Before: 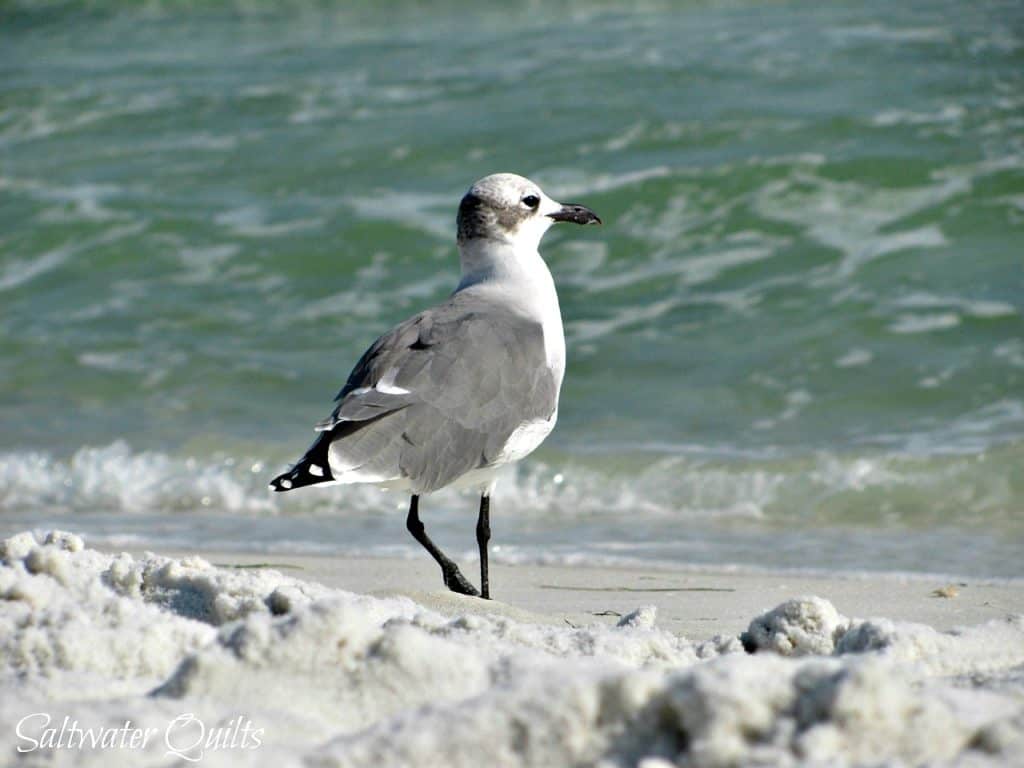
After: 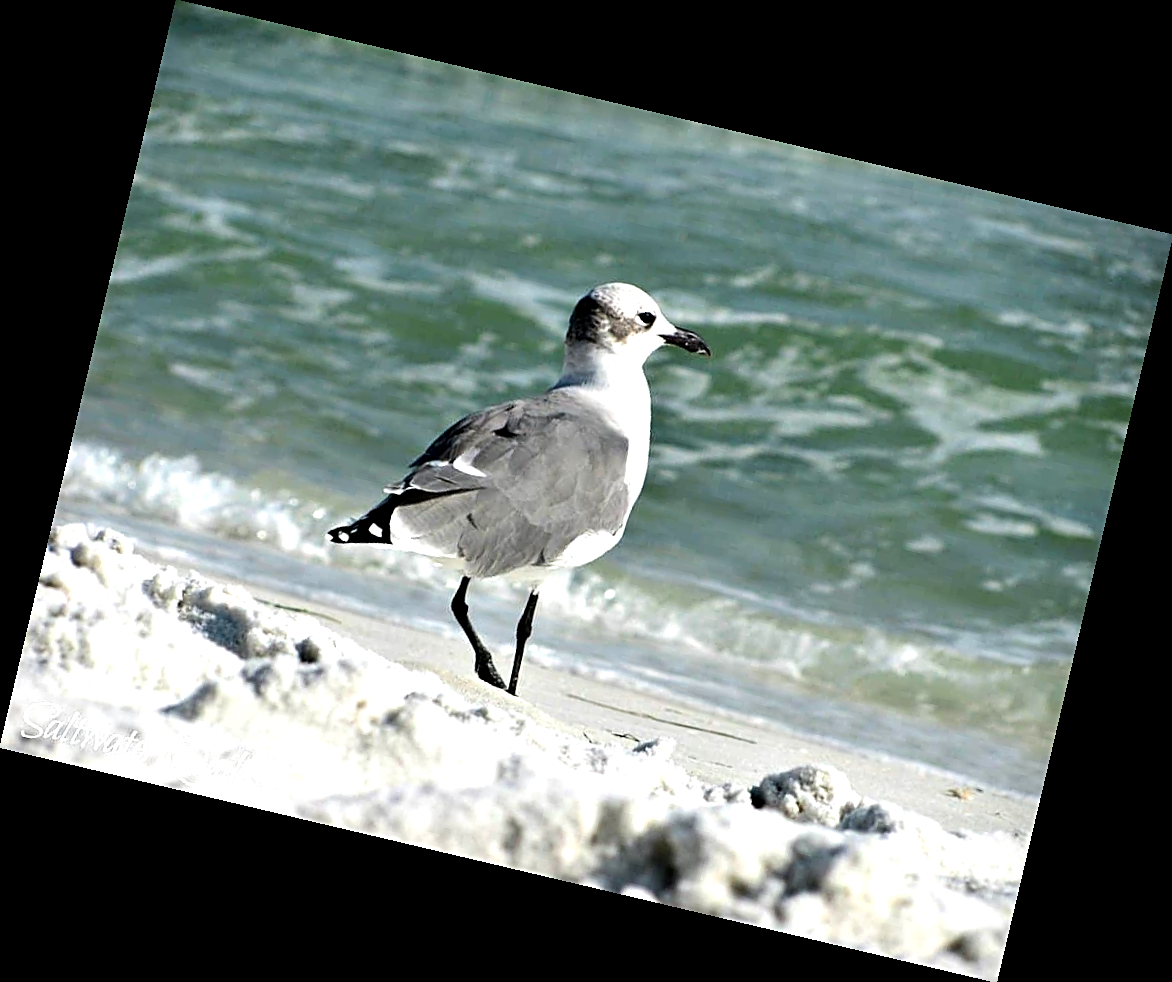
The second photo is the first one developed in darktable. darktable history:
rotate and perspective: rotation 13.27°, automatic cropping off
sharpen: on, module defaults
tone equalizer: -8 EV -0.75 EV, -7 EV -0.7 EV, -6 EV -0.6 EV, -5 EV -0.4 EV, -3 EV 0.4 EV, -2 EV 0.6 EV, -1 EV 0.7 EV, +0 EV 0.75 EV, edges refinement/feathering 500, mask exposure compensation -1.57 EV, preserve details no
